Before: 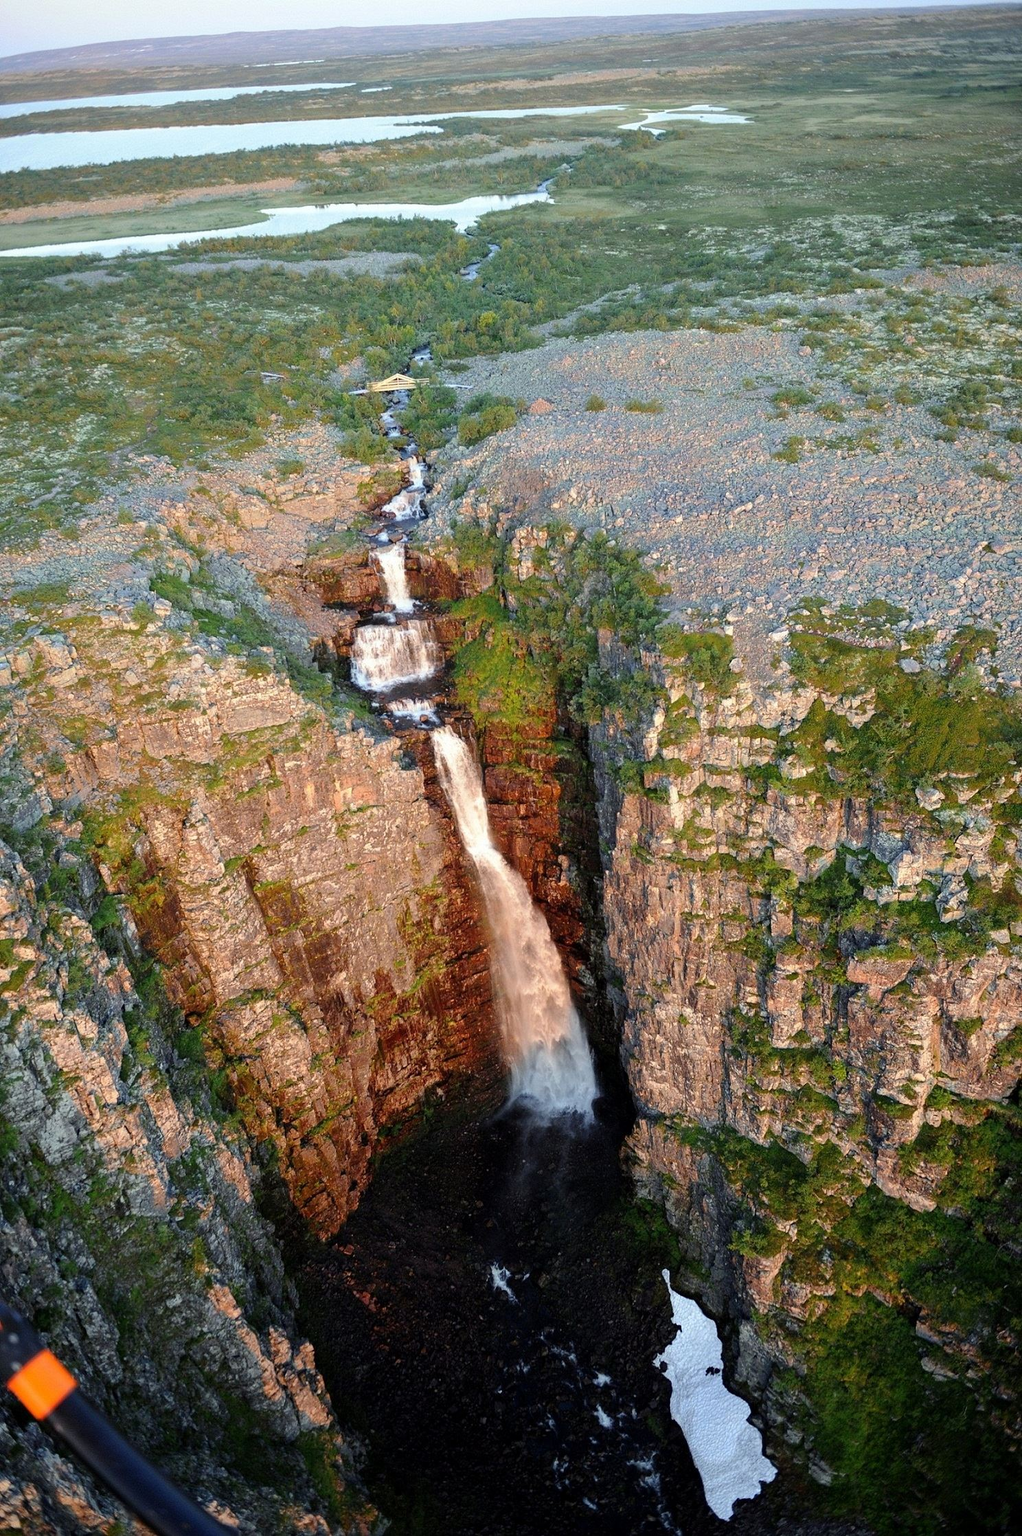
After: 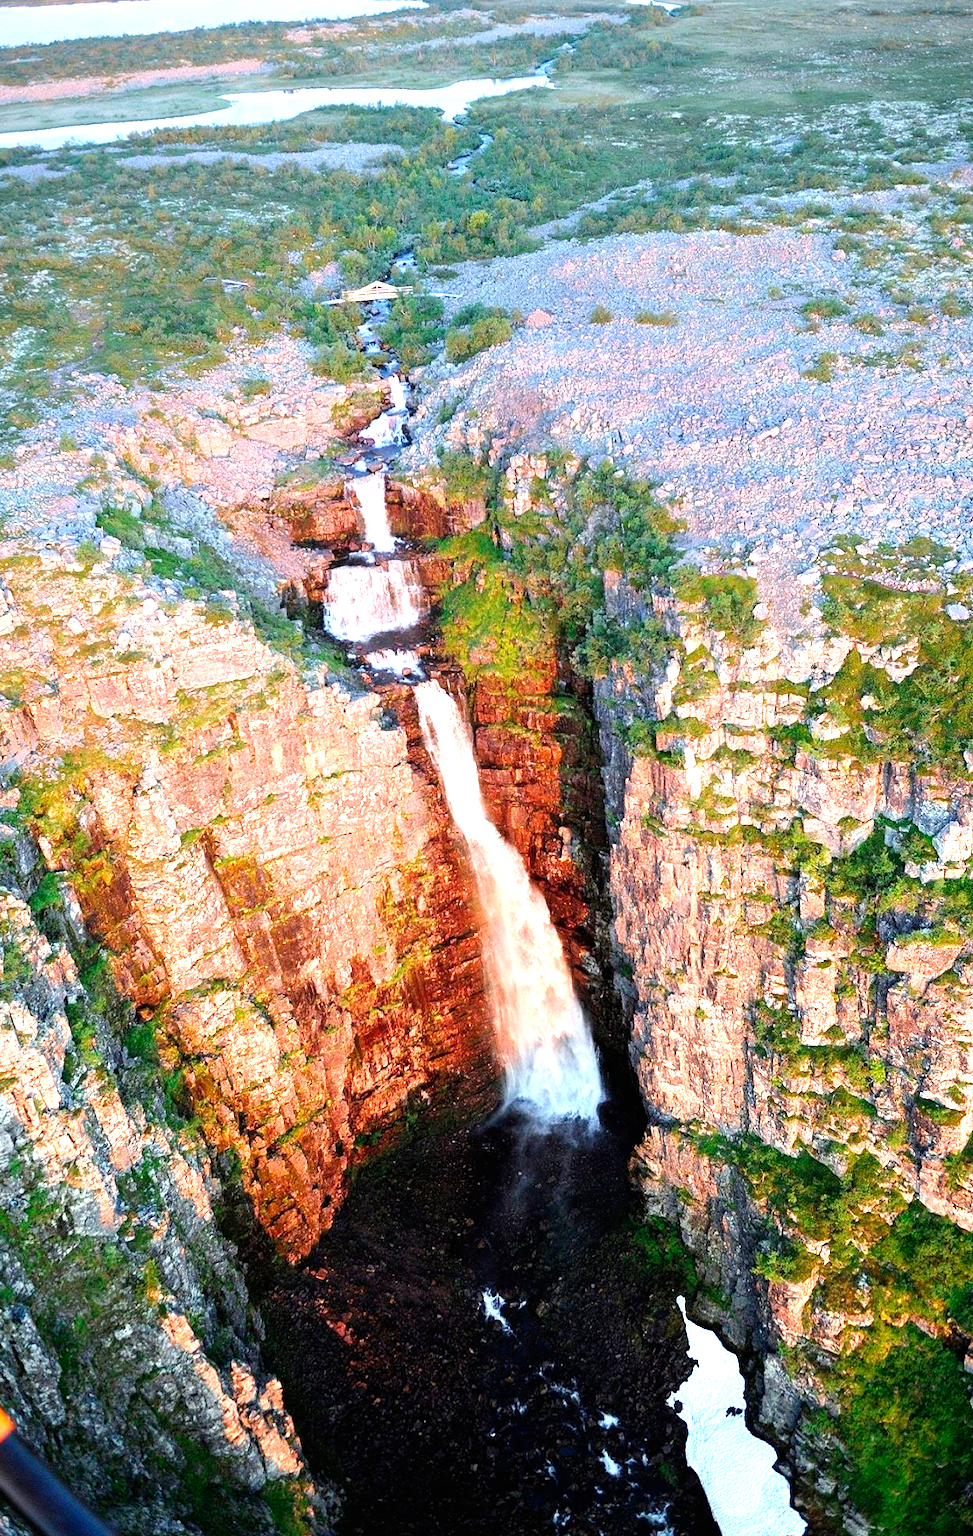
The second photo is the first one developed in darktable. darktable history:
crop: left 6.446%, top 8.188%, right 9.538%, bottom 3.548%
graduated density: hue 238.83°, saturation 50%
exposure: black level correction 0, exposure 1.55 EV, compensate exposure bias true, compensate highlight preservation false
